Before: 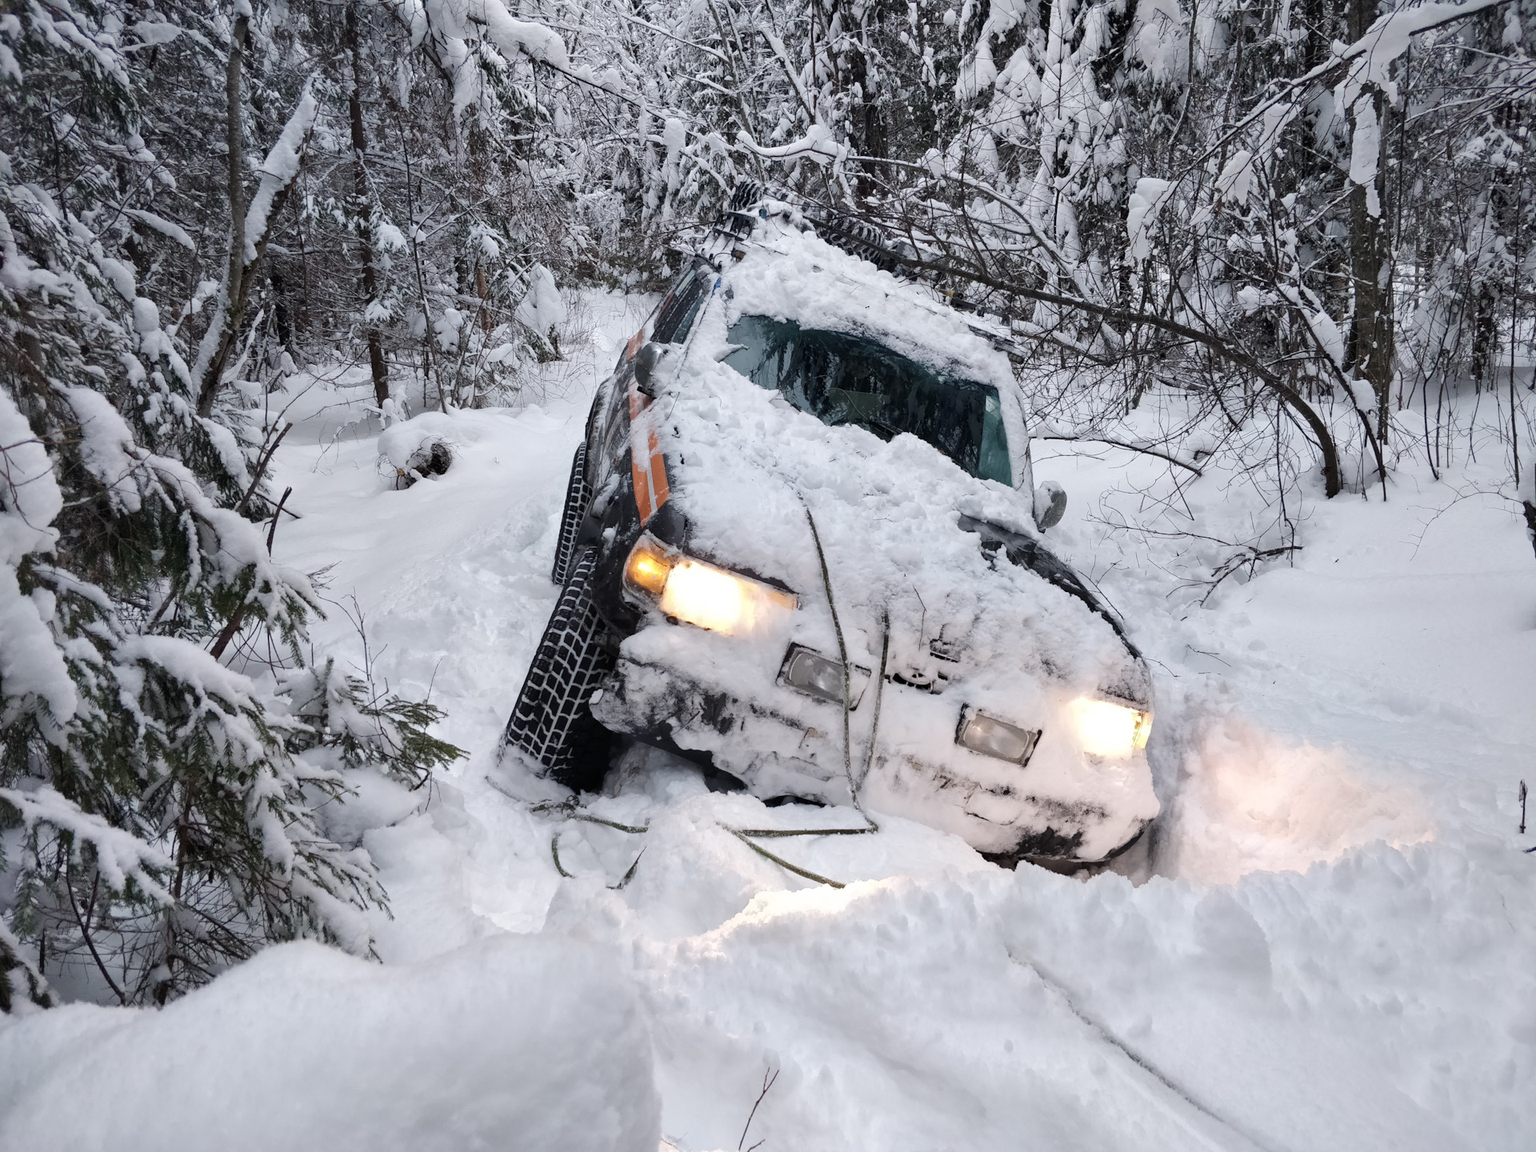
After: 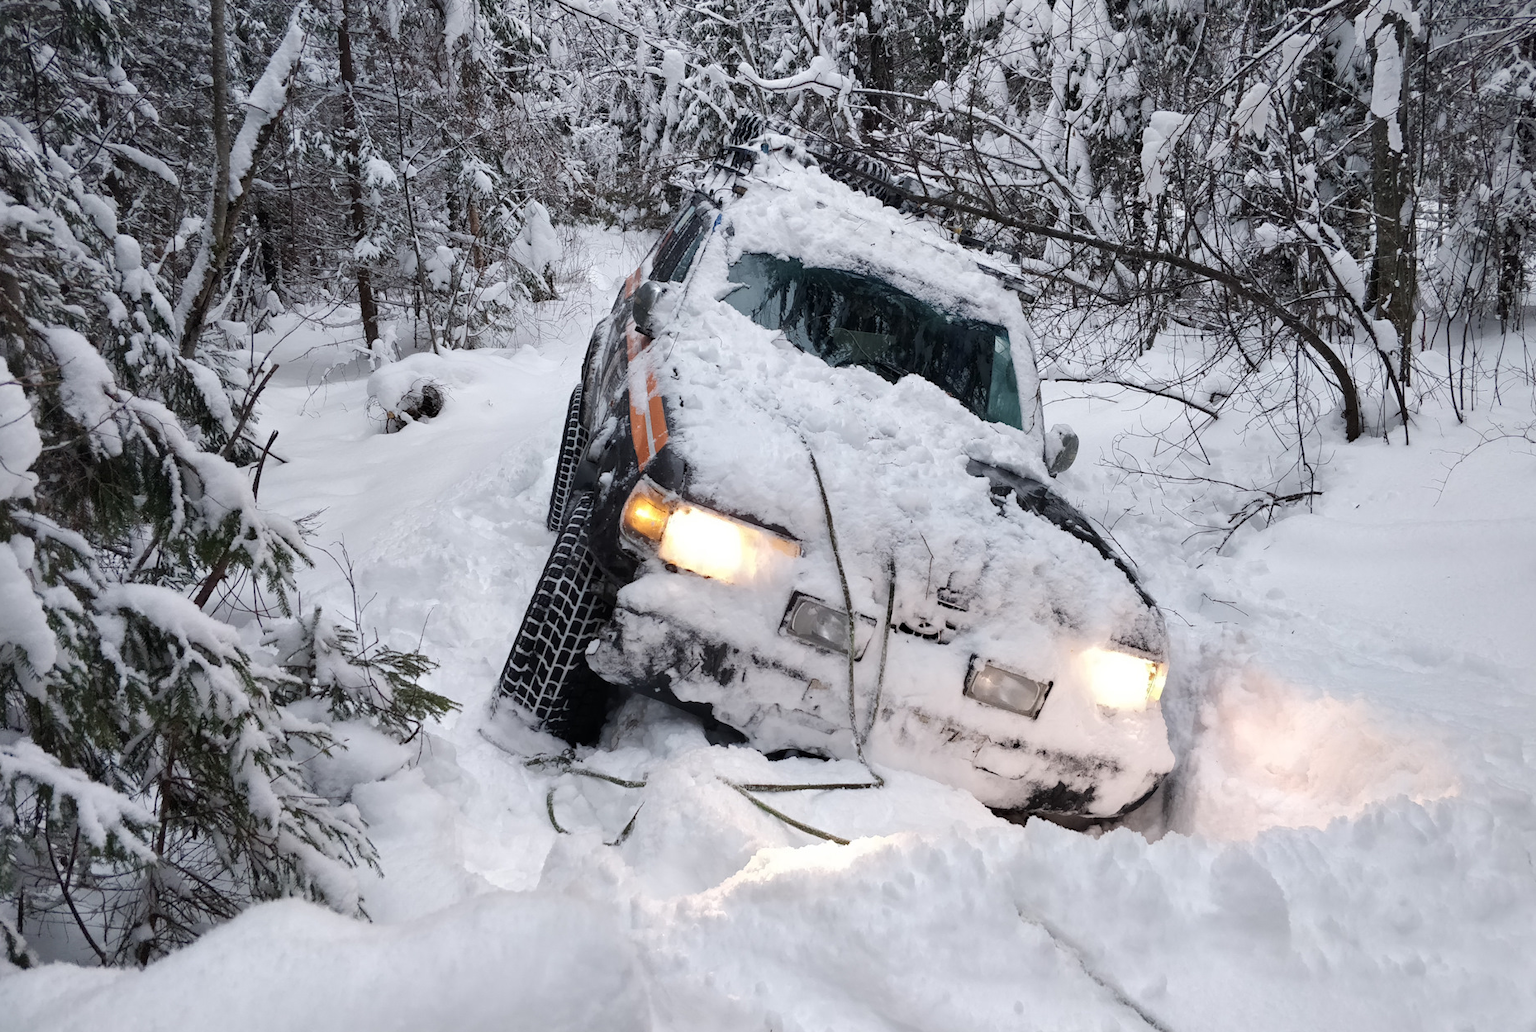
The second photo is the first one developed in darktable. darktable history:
crop: left 1.497%, top 6.143%, right 1.632%, bottom 7.029%
